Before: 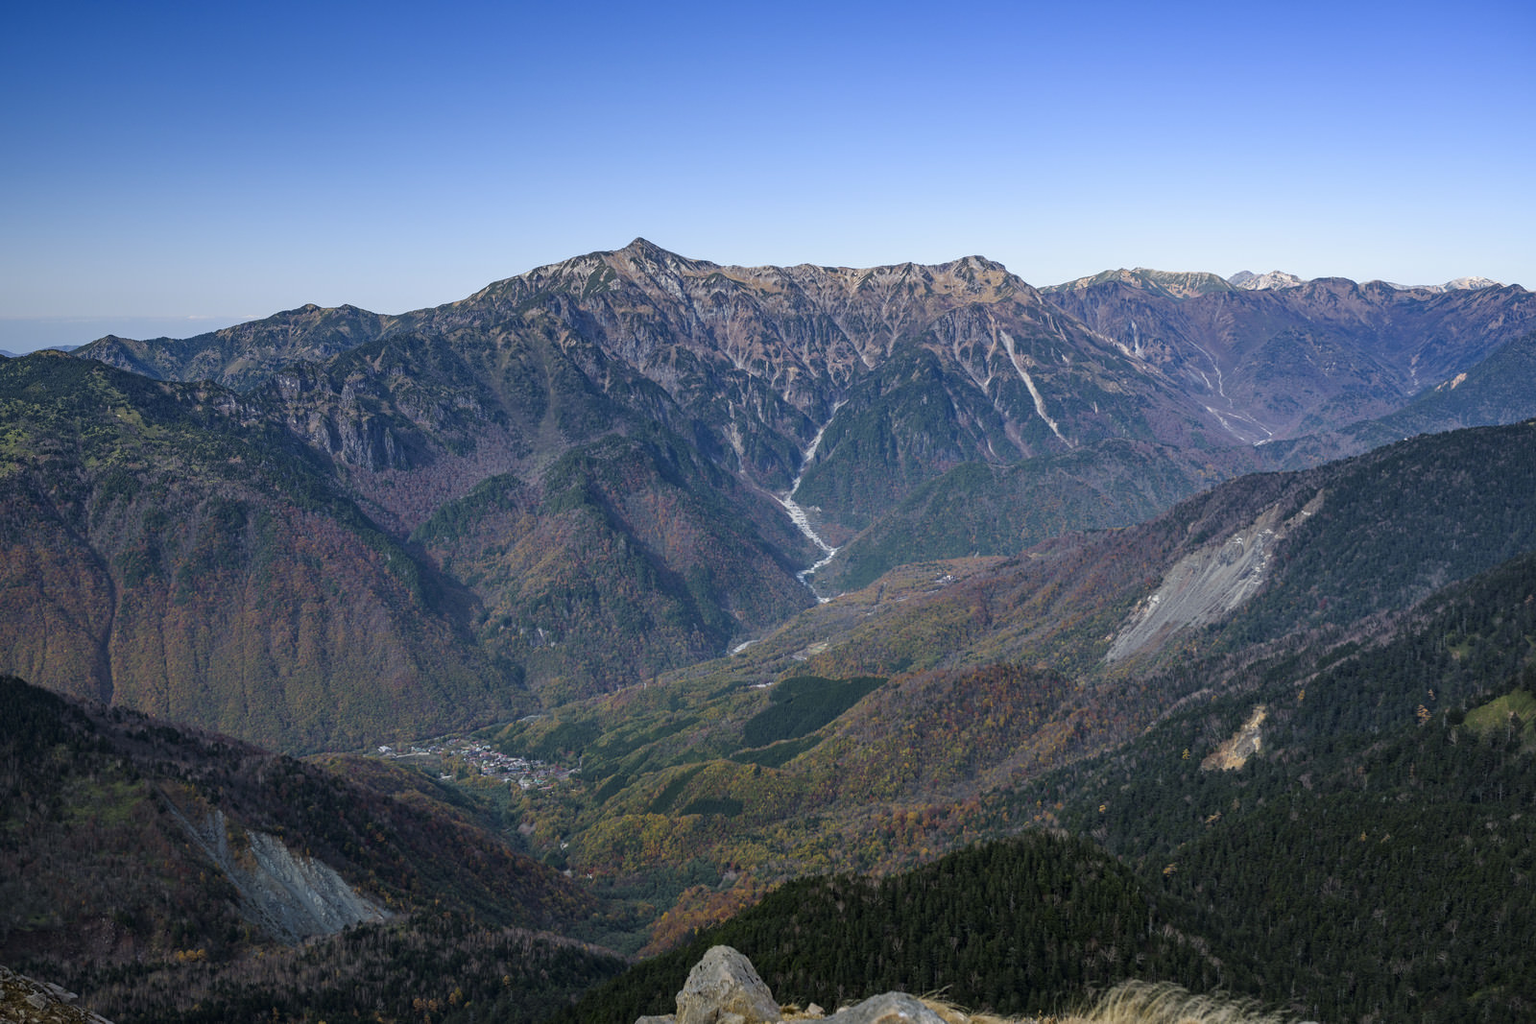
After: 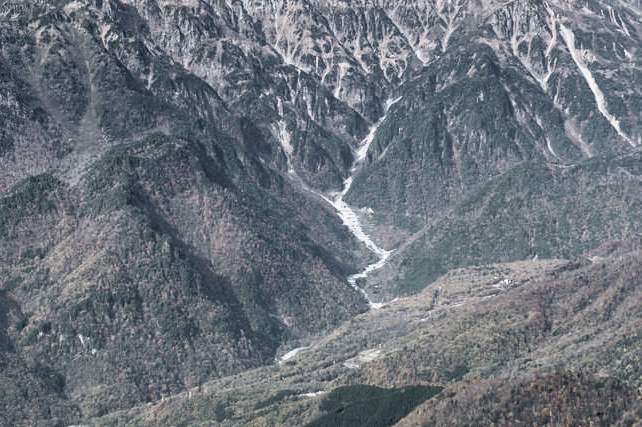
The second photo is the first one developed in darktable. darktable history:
exposure: exposure -0.041 EV, compensate highlight preservation false
color balance rgb: global offset › luminance -0.856%, linear chroma grading › shadows 31.862%, linear chroma grading › global chroma -1.596%, linear chroma grading › mid-tones 4.077%, perceptual saturation grading › global saturation 25.852%
contrast brightness saturation: contrast 0.421, brightness 0.549, saturation -0.198
crop: left 30.162%, top 30.028%, right 29.705%, bottom 29.922%
color correction: highlights b* -0.012, saturation 0.324
